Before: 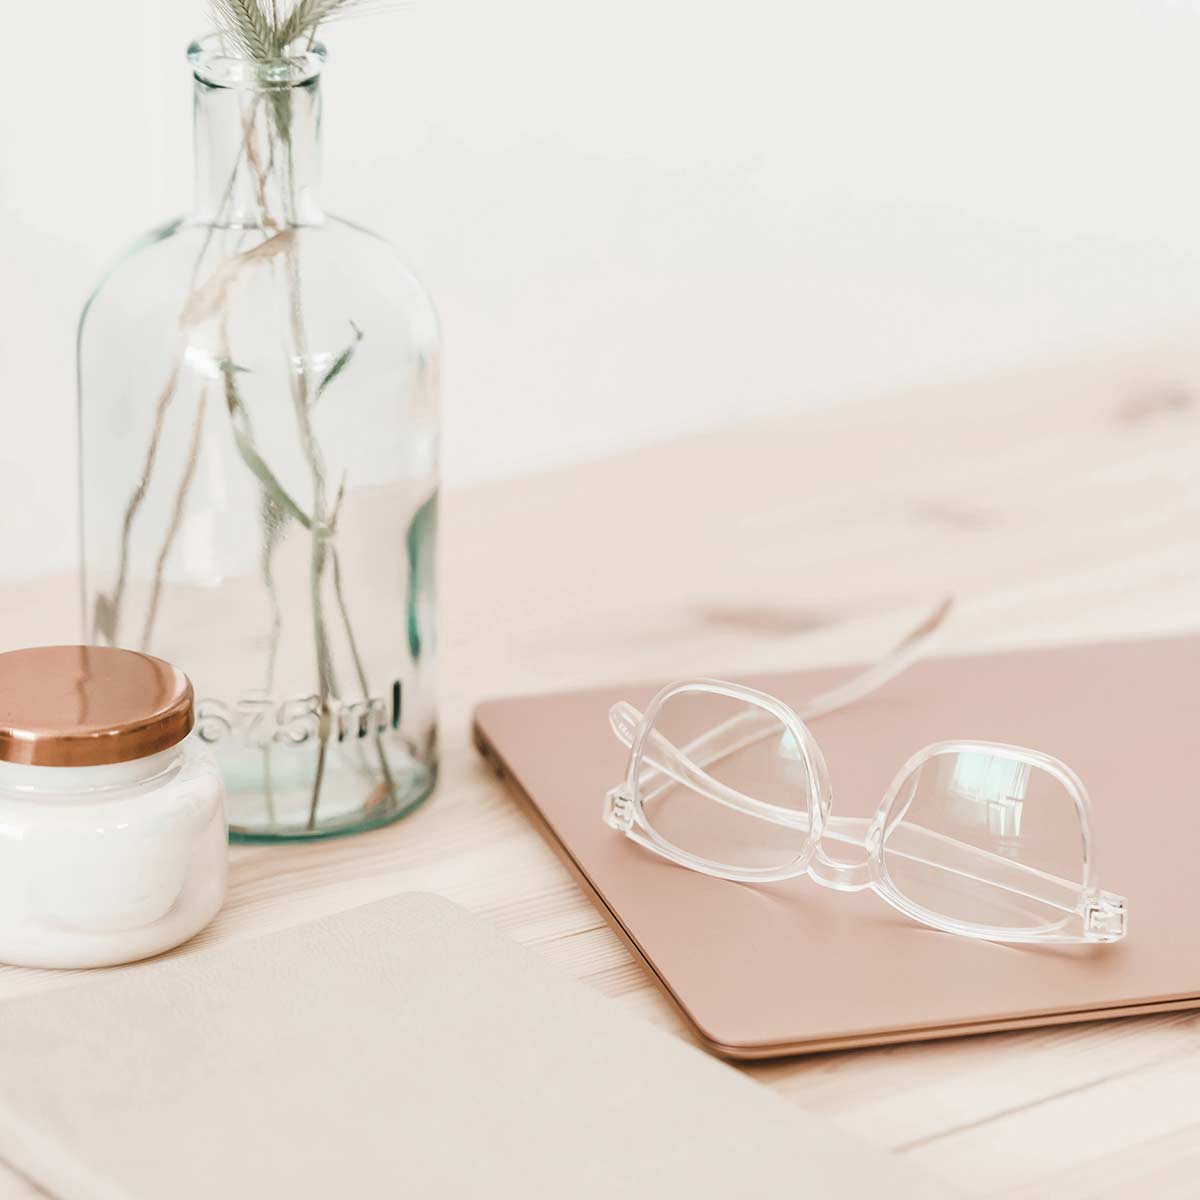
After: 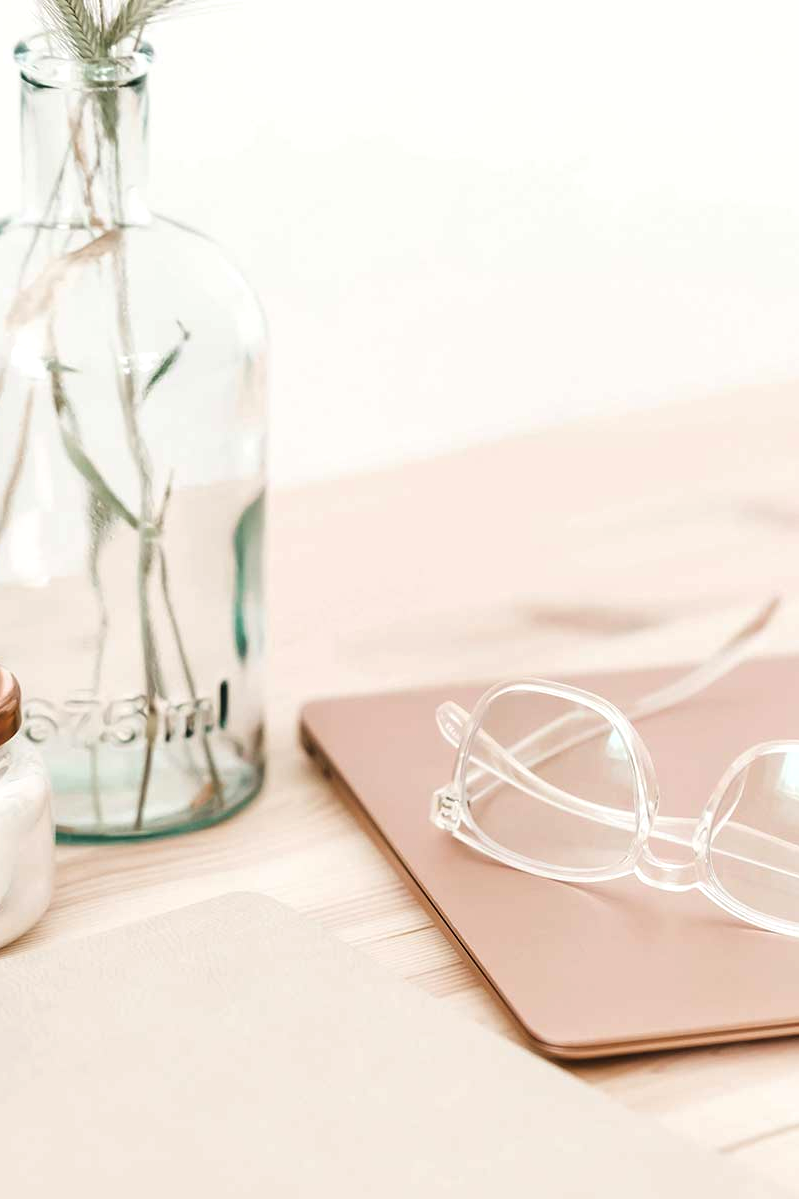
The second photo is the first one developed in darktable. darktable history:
rotate and perspective: automatic cropping off
color balance: contrast 10%
crop and rotate: left 14.436%, right 18.898%
